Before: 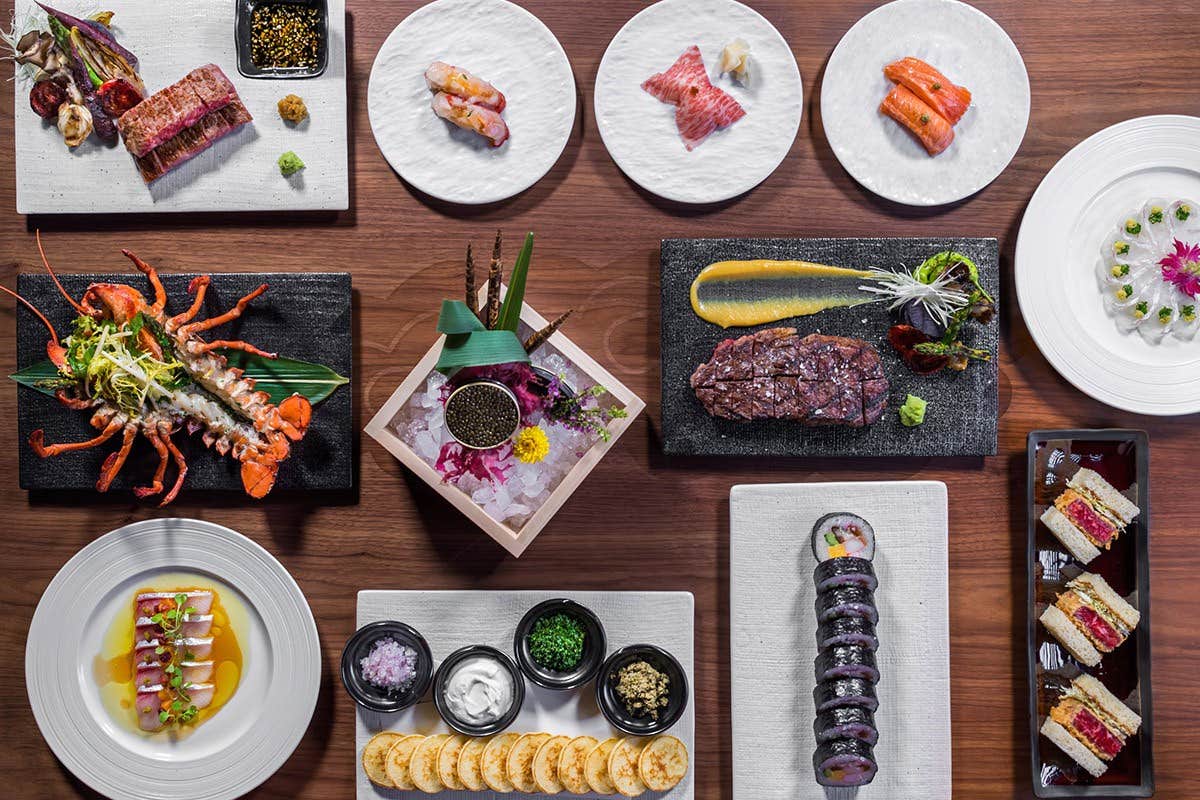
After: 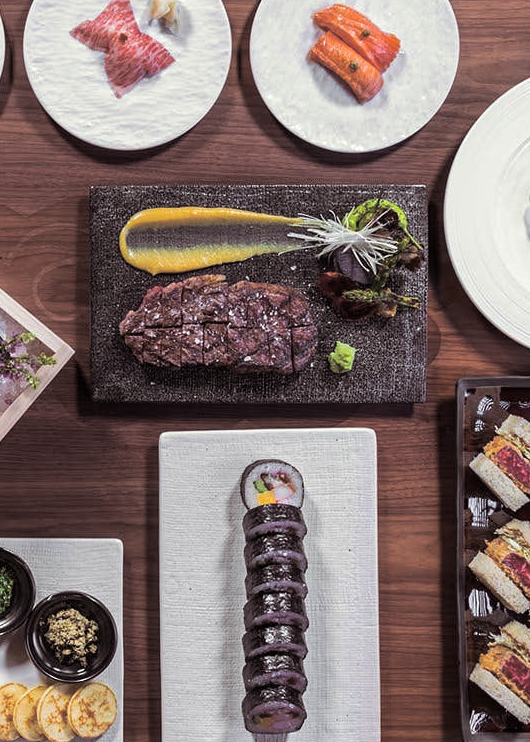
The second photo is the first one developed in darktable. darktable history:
crop: left 47.628%, top 6.643%, right 7.874%
split-toning: shadows › saturation 0.2
grain: coarseness 0.81 ISO, strength 1.34%, mid-tones bias 0%
